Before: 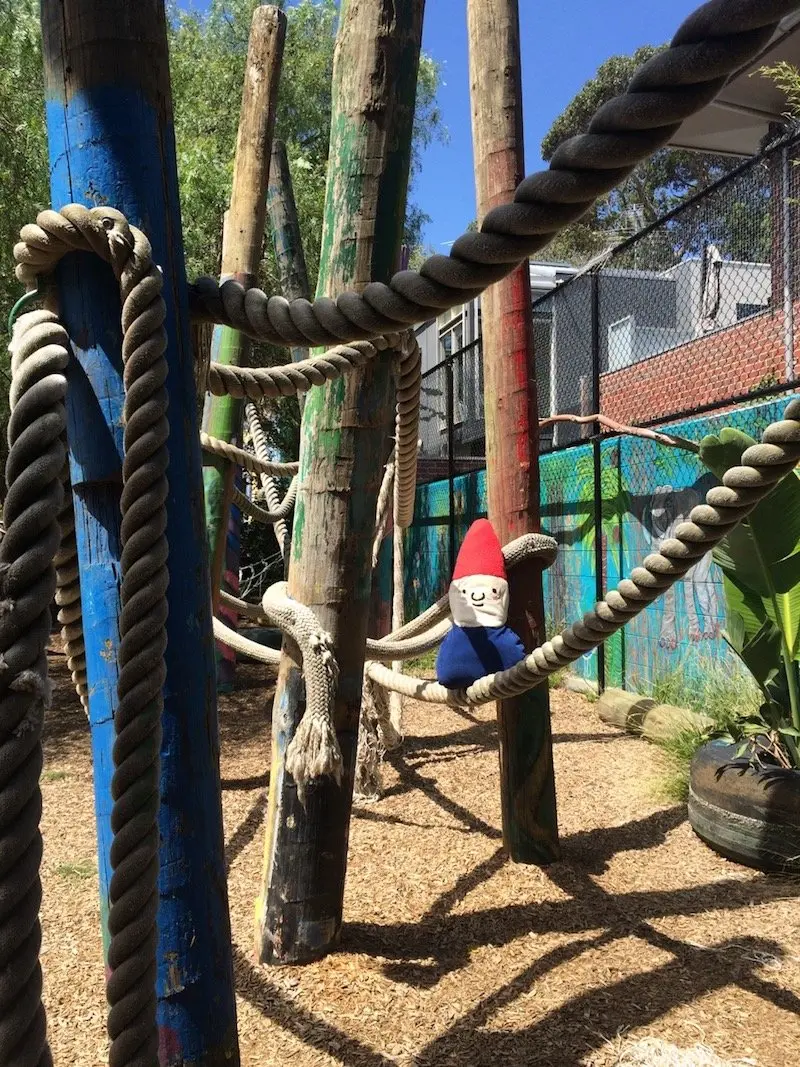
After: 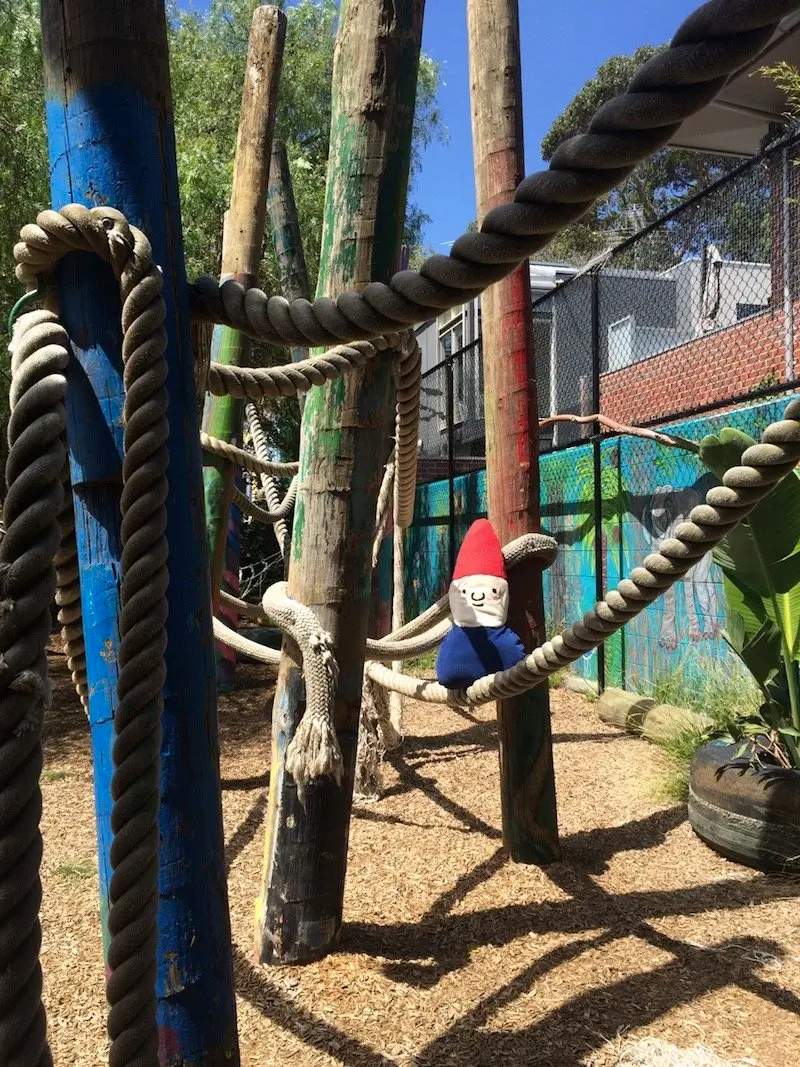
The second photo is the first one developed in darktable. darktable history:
shadows and highlights: shadows -41.79, highlights 63.44, soften with gaussian
